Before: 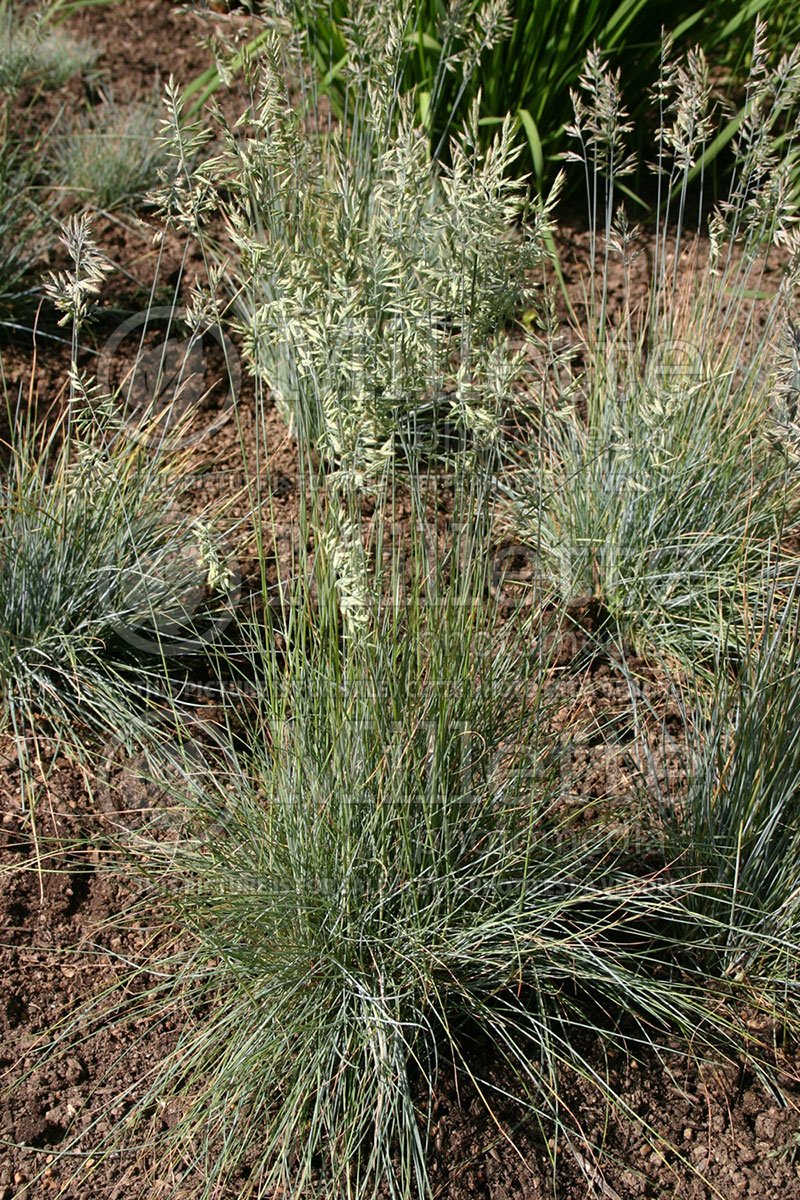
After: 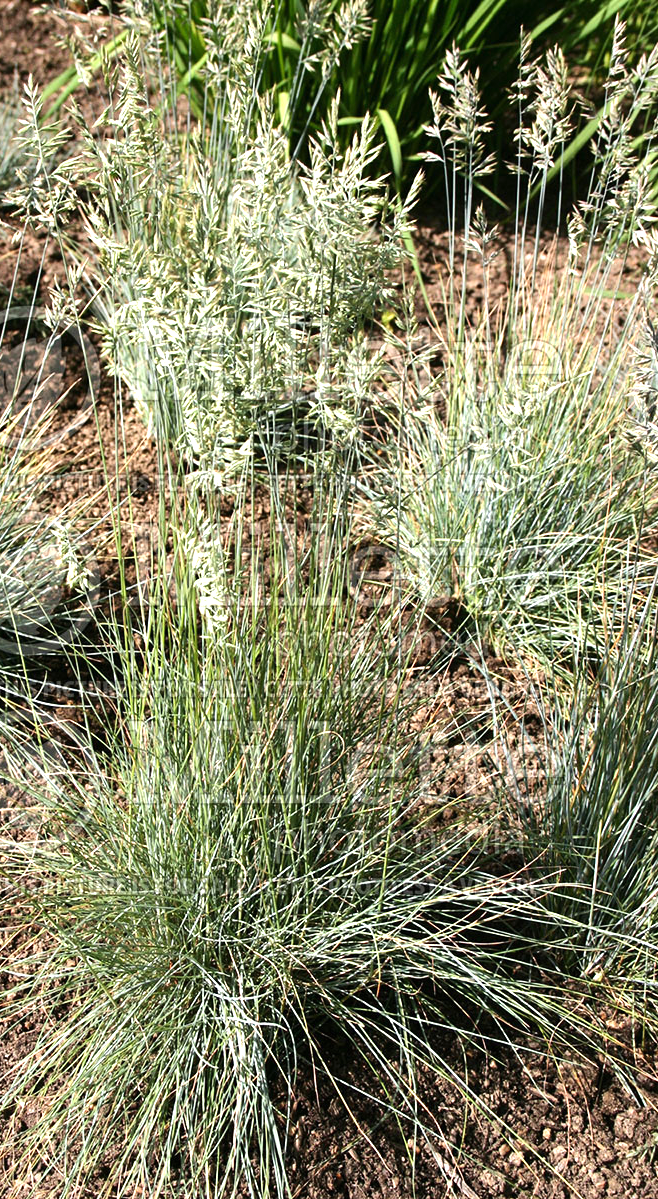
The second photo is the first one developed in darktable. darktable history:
exposure: black level correction 0, exposure 0.682 EV, compensate highlight preservation false
crop: left 17.673%, bottom 0.035%
tone equalizer: -8 EV -0.382 EV, -7 EV -0.418 EV, -6 EV -0.348 EV, -5 EV -0.193 EV, -3 EV 0.246 EV, -2 EV 0.341 EV, -1 EV 0.384 EV, +0 EV 0.43 EV, edges refinement/feathering 500, mask exposure compensation -1.57 EV, preserve details no
